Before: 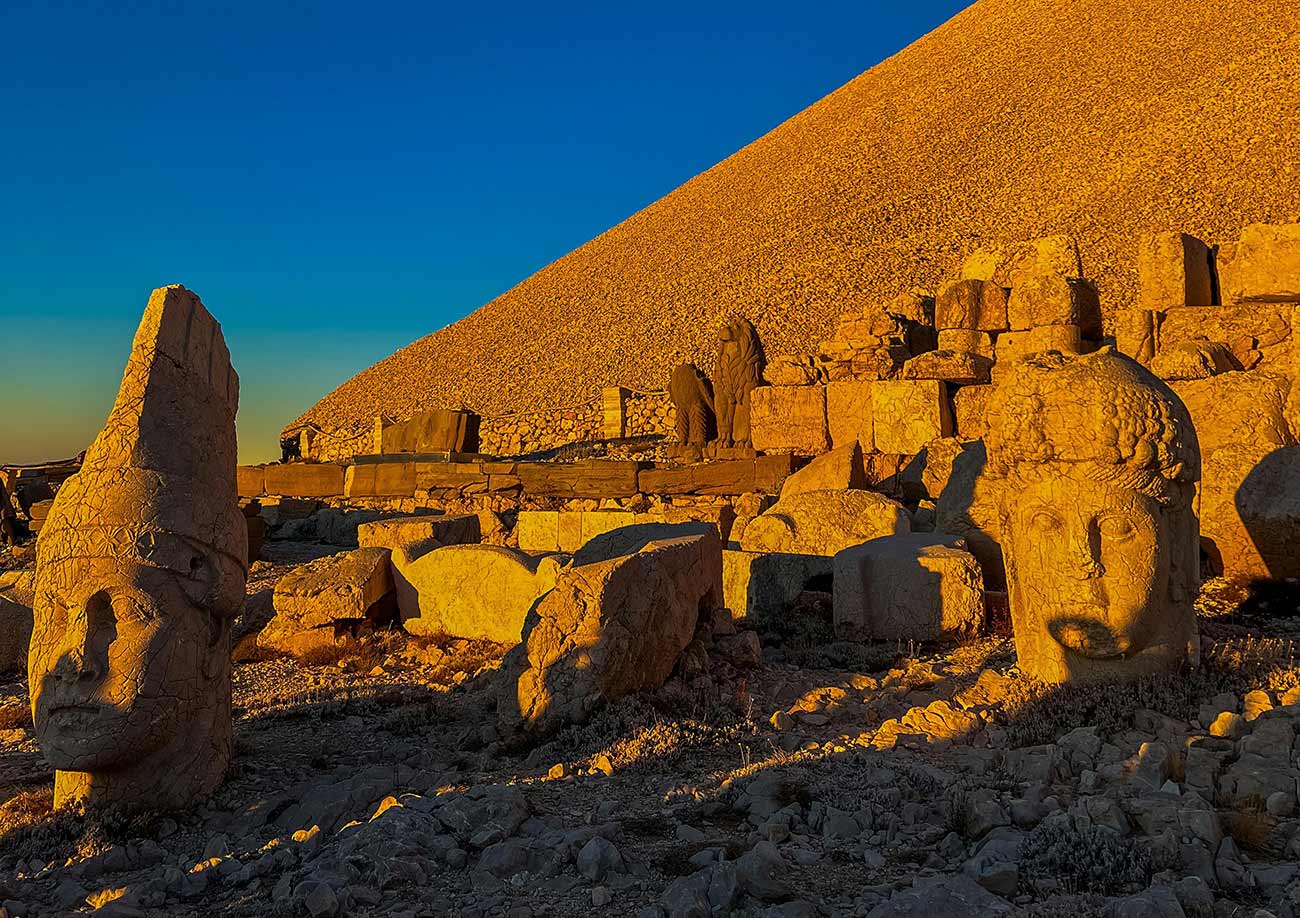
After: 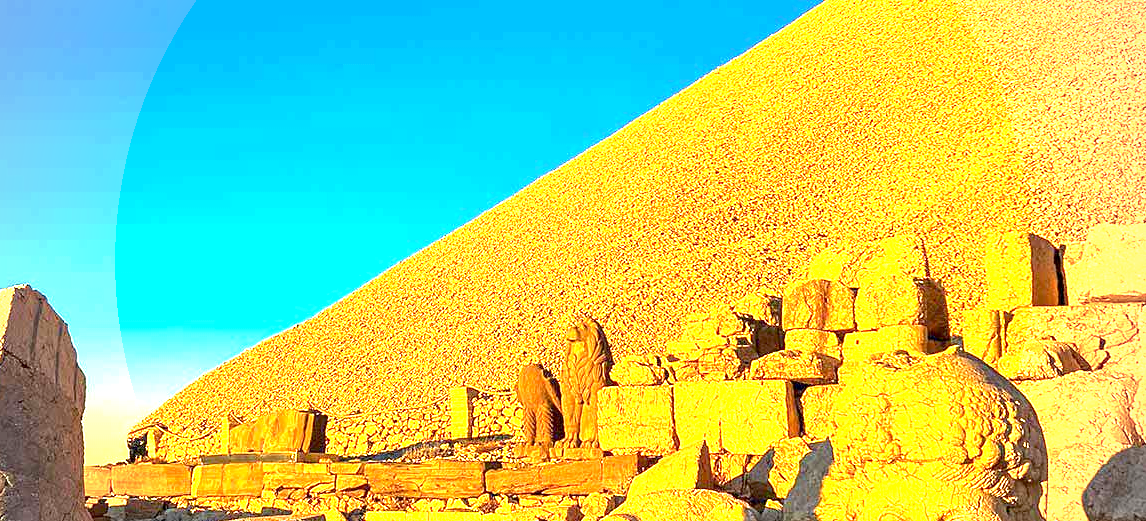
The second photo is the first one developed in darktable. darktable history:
exposure: black level correction 0.001, exposure 2.708 EV, compensate highlight preservation false
crop and rotate: left 11.772%, bottom 43.153%
vignetting: brightness -0.276, unbound false
